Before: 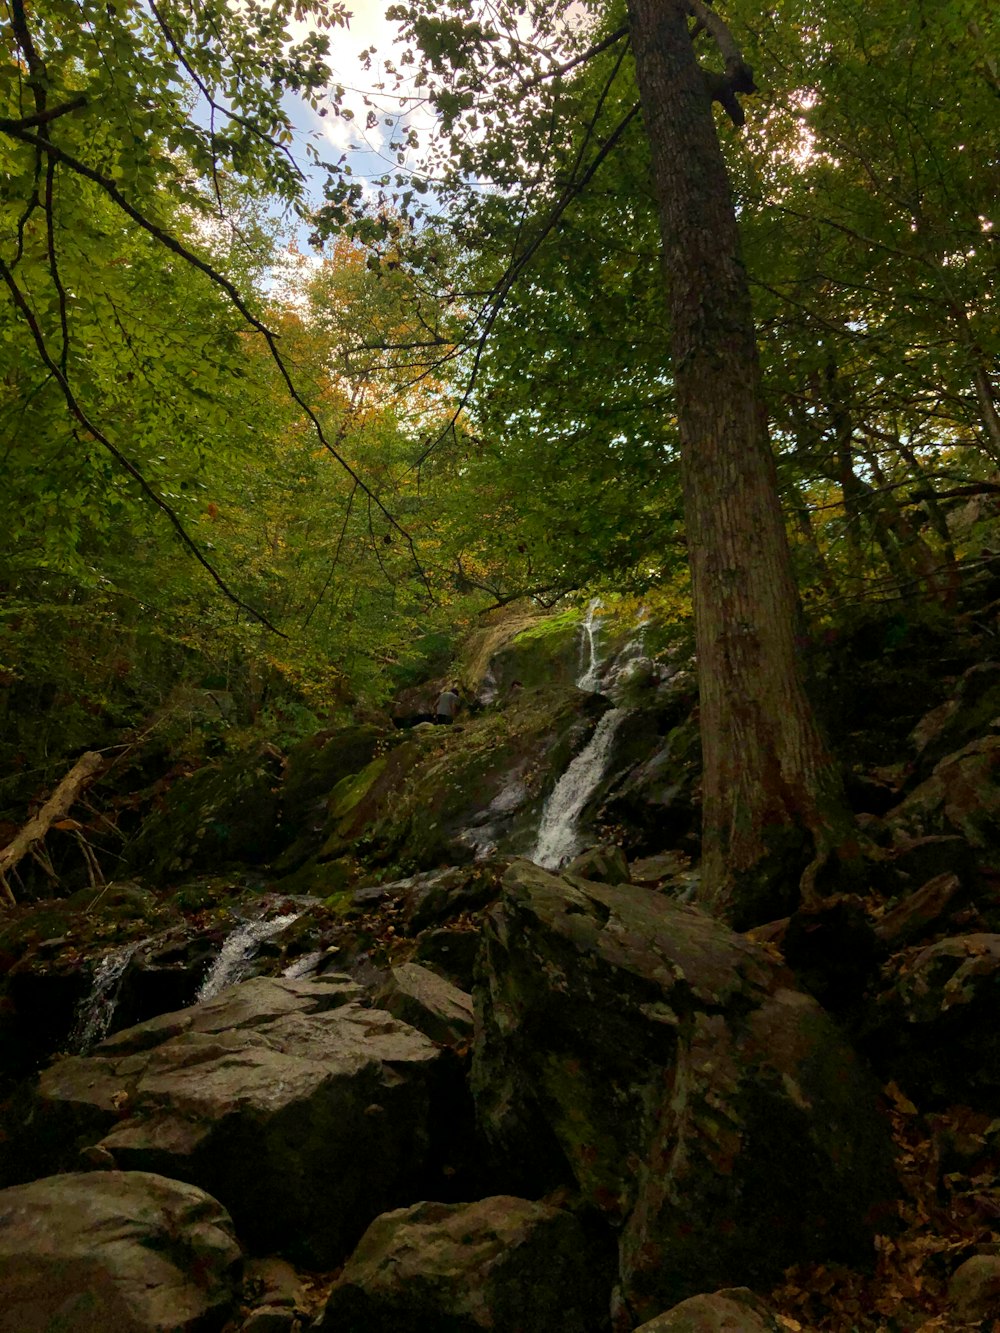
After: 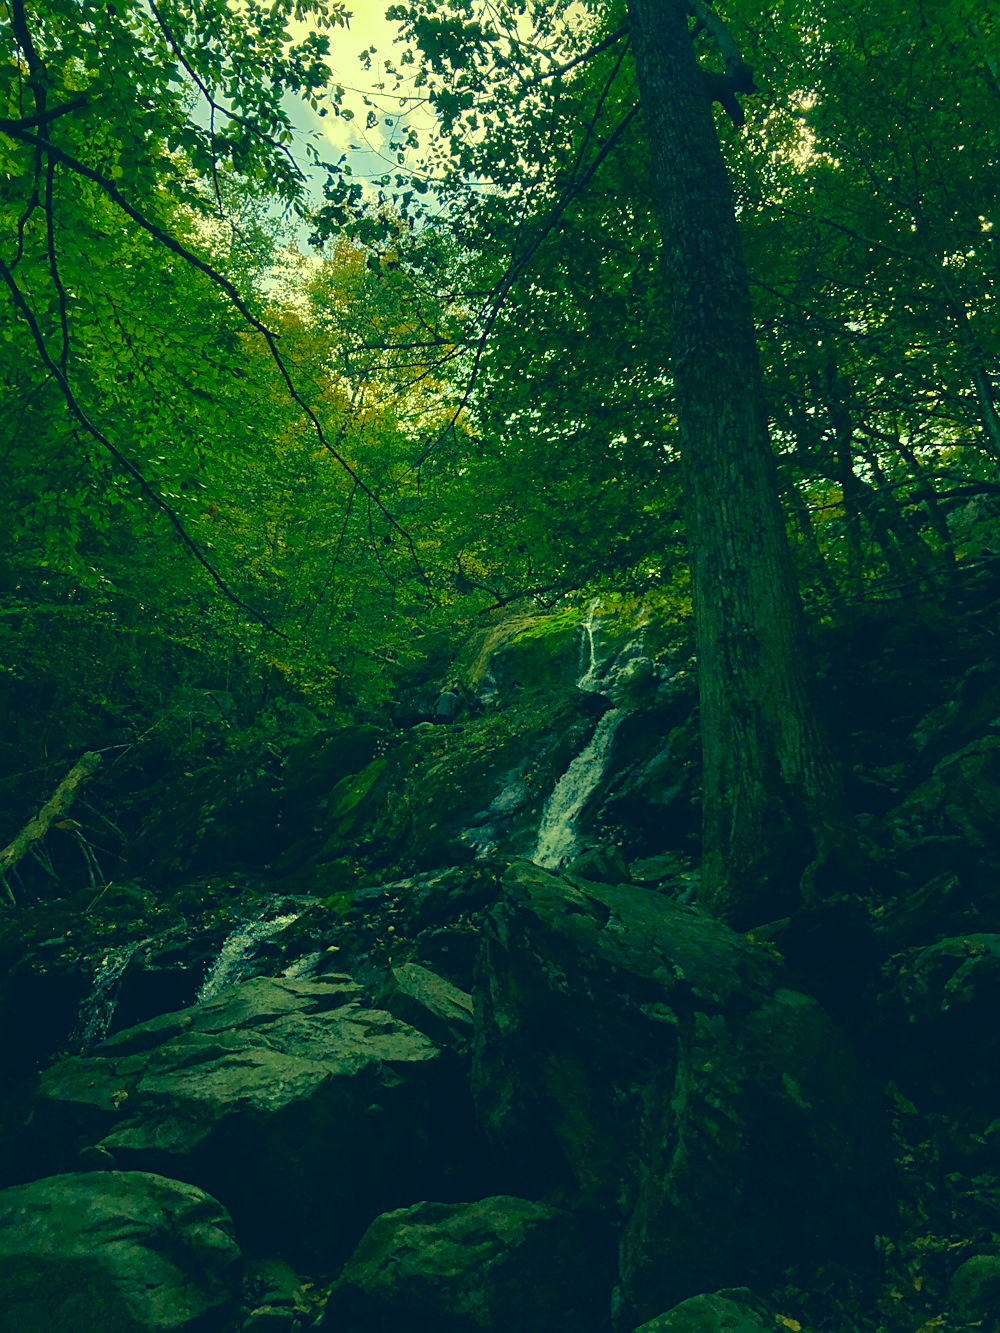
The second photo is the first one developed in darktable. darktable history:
color correction: highlights a* -15.58, highlights b* 40, shadows a* -40, shadows b* -26.18
sharpen: on, module defaults
exposure: exposure -0.048 EV, compensate highlight preservation false
